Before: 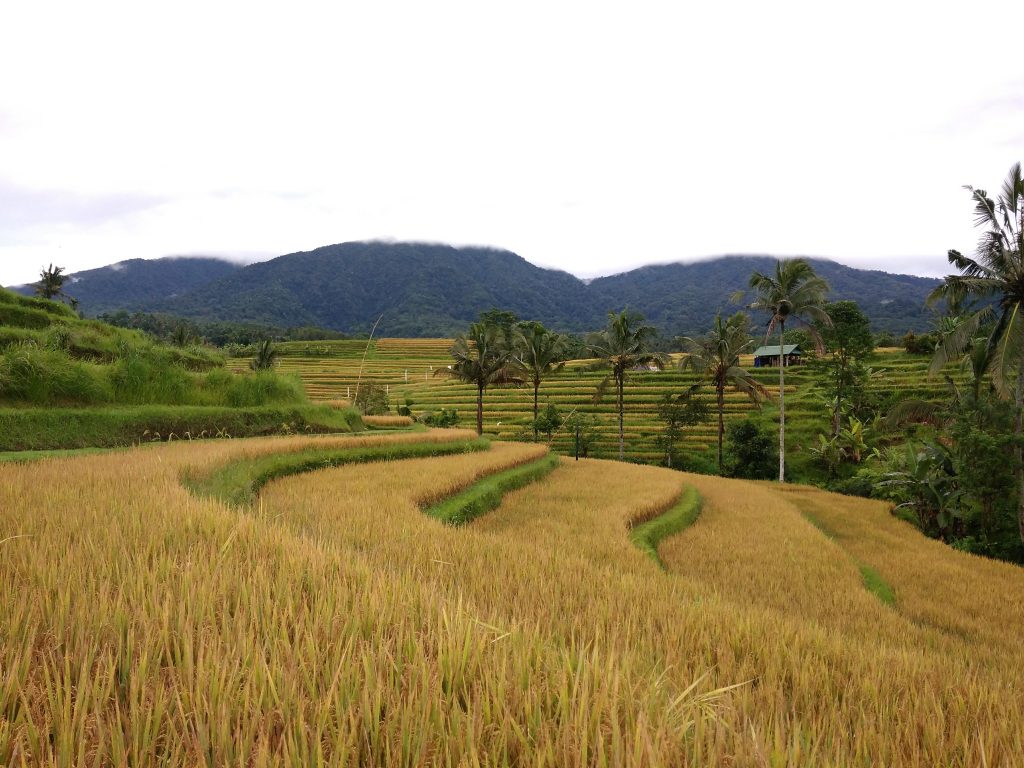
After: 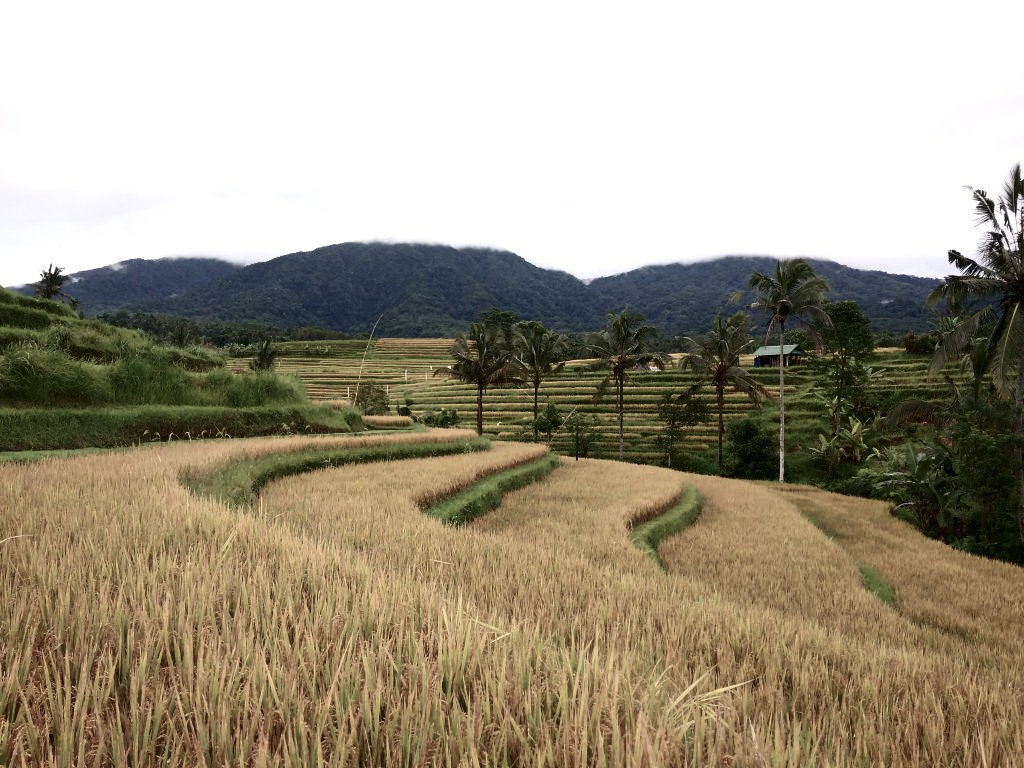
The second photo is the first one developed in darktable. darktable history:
color balance: input saturation 100.43%, contrast fulcrum 14.22%, output saturation 70.41%
contrast brightness saturation: contrast 0.28
